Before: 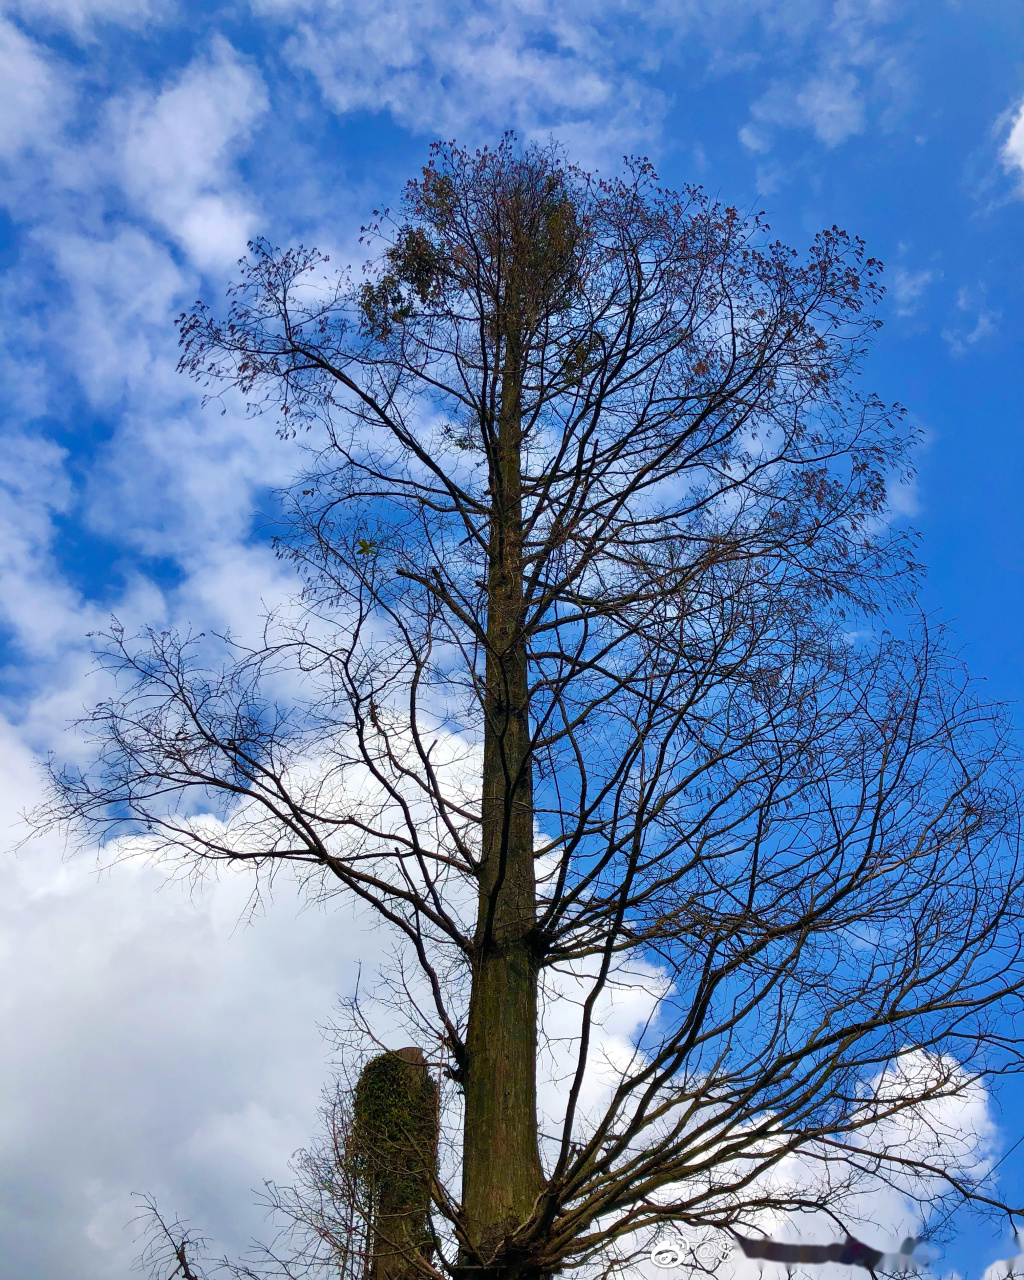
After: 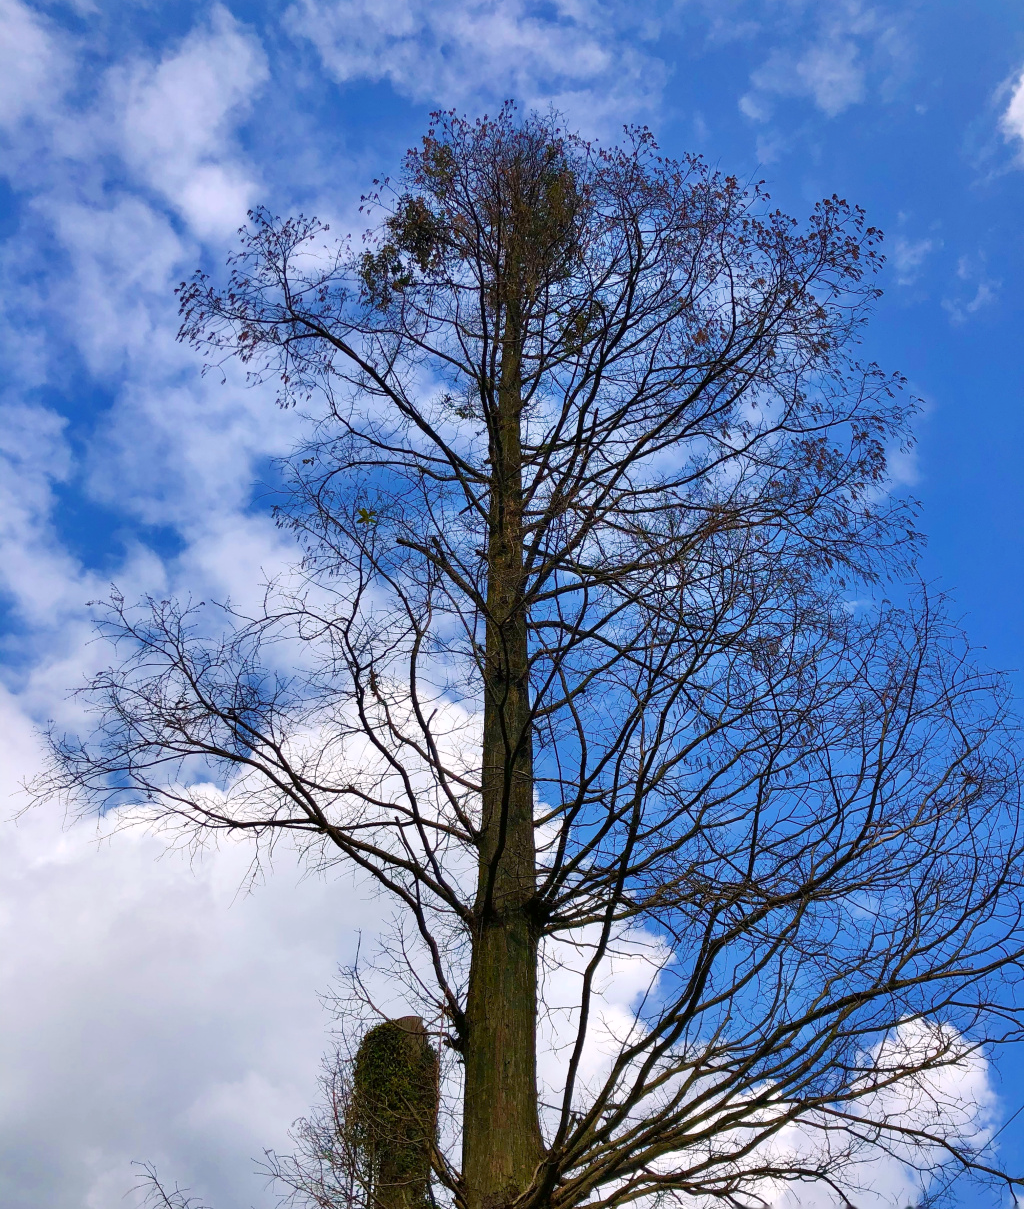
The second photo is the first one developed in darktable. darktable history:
color correction: highlights a* 3.12, highlights b* -1.55, shadows a* -0.101, shadows b* 2.52, saturation 0.98
crop and rotate: top 2.479%, bottom 3.018%
